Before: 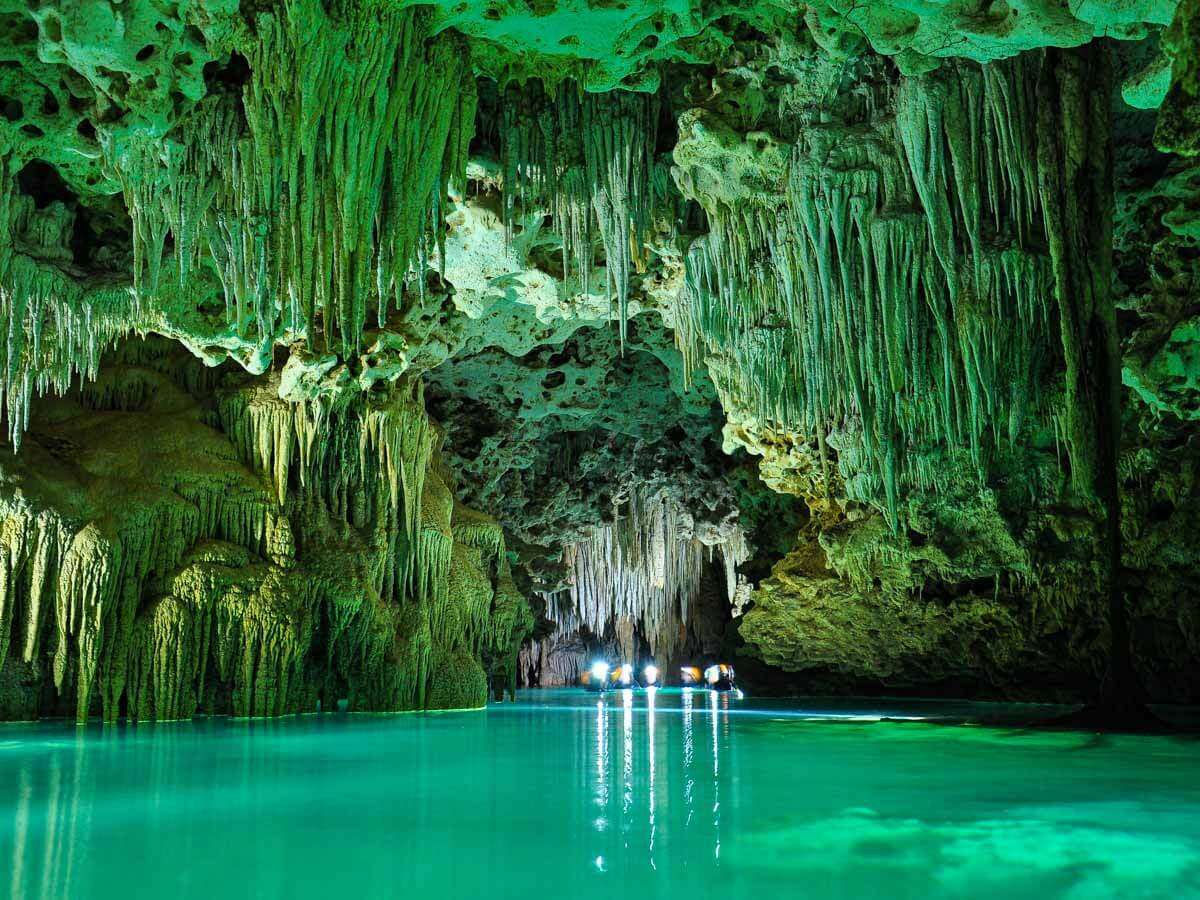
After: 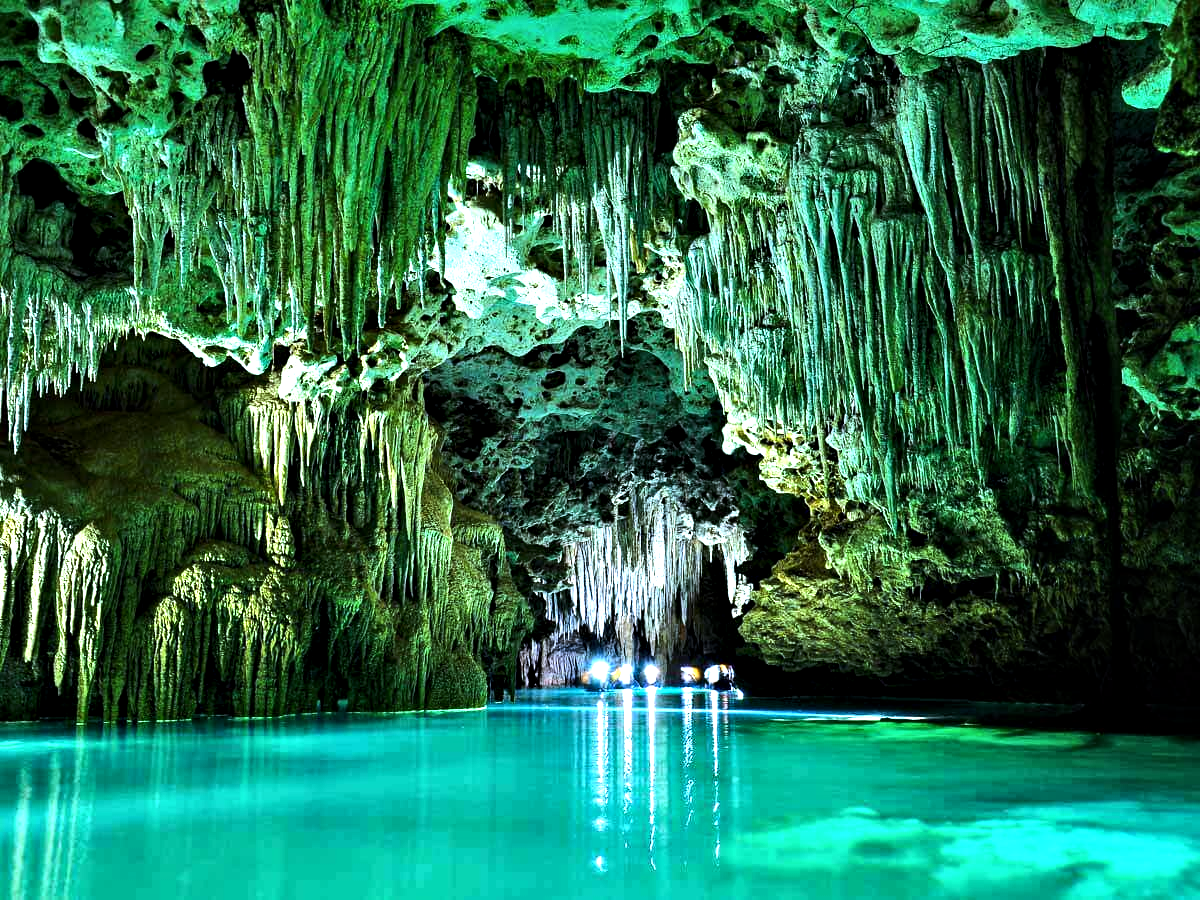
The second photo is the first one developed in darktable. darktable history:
white balance: red 0.948, green 1.02, blue 1.176
tone equalizer: -8 EV -1.08 EV, -7 EV -1.01 EV, -6 EV -0.867 EV, -5 EV -0.578 EV, -3 EV 0.578 EV, -2 EV 0.867 EV, -1 EV 1.01 EV, +0 EV 1.08 EV, edges refinement/feathering 500, mask exposure compensation -1.57 EV, preserve details no
contrast equalizer: octaves 7, y [[0.6 ×6], [0.55 ×6], [0 ×6], [0 ×6], [0 ×6]], mix 0.35
